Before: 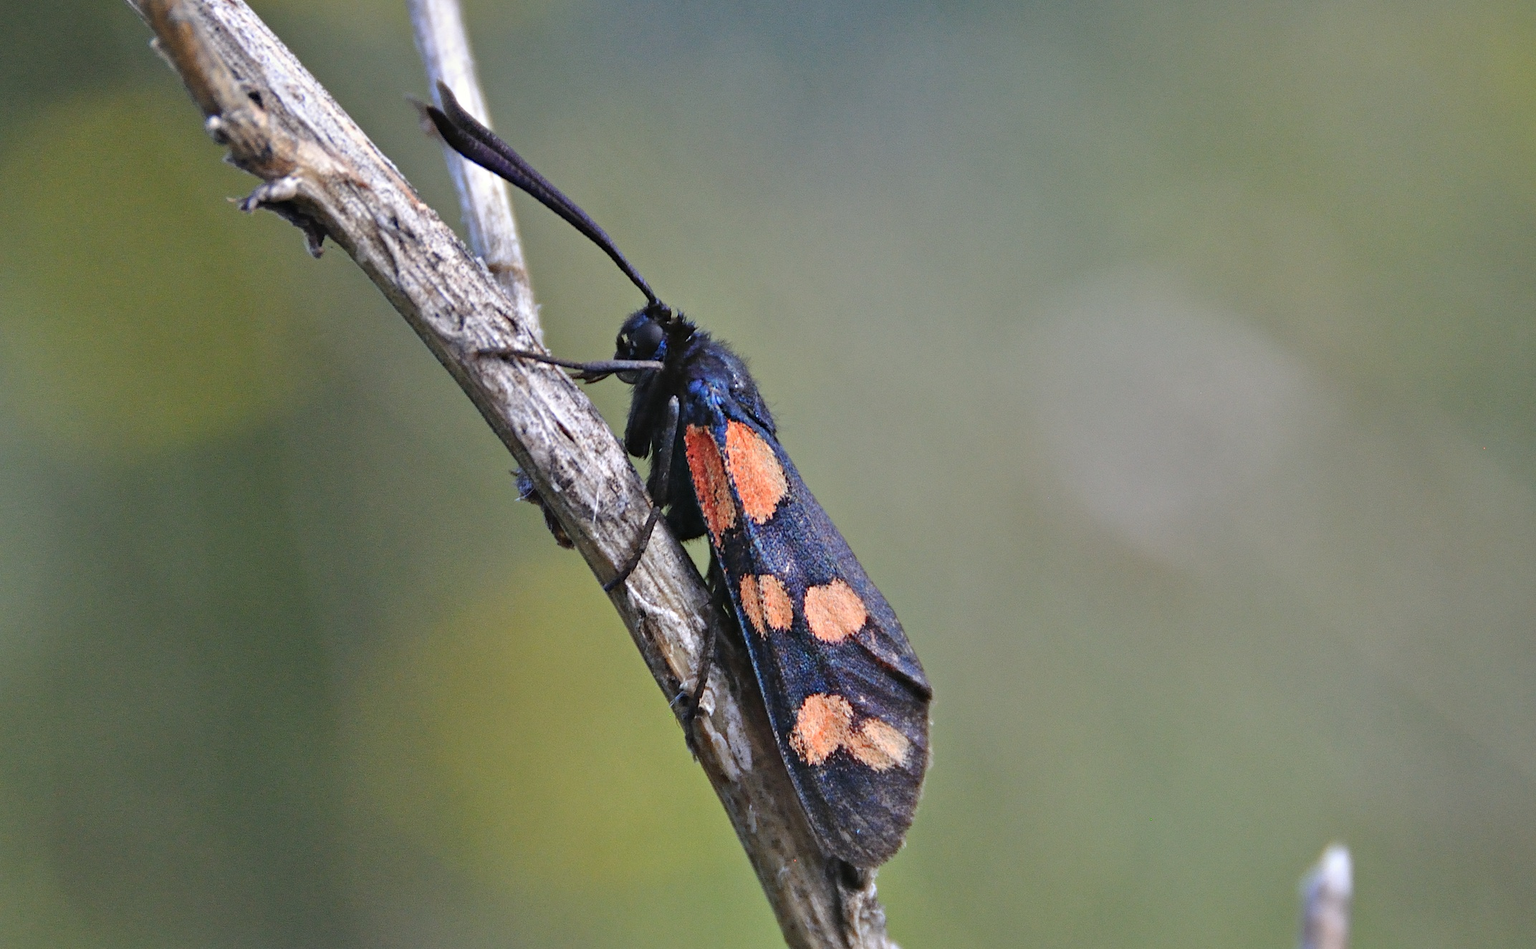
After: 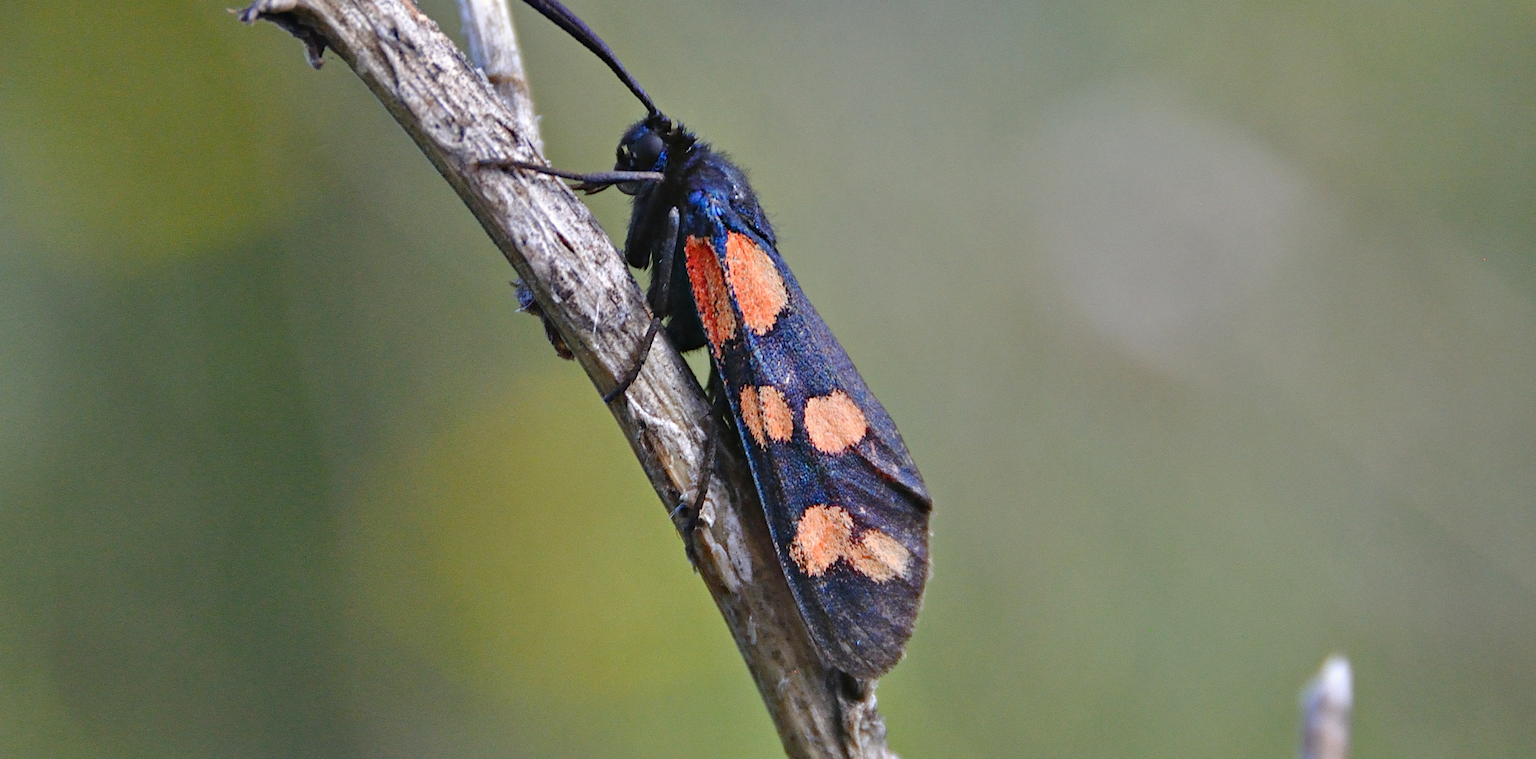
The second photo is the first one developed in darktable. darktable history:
exposure: compensate exposure bias true, compensate highlight preservation false
crop and rotate: top 19.998%
white balance: emerald 1
color balance rgb: perceptual saturation grading › global saturation 20%, perceptual saturation grading › highlights -25%, perceptual saturation grading › shadows 25%
